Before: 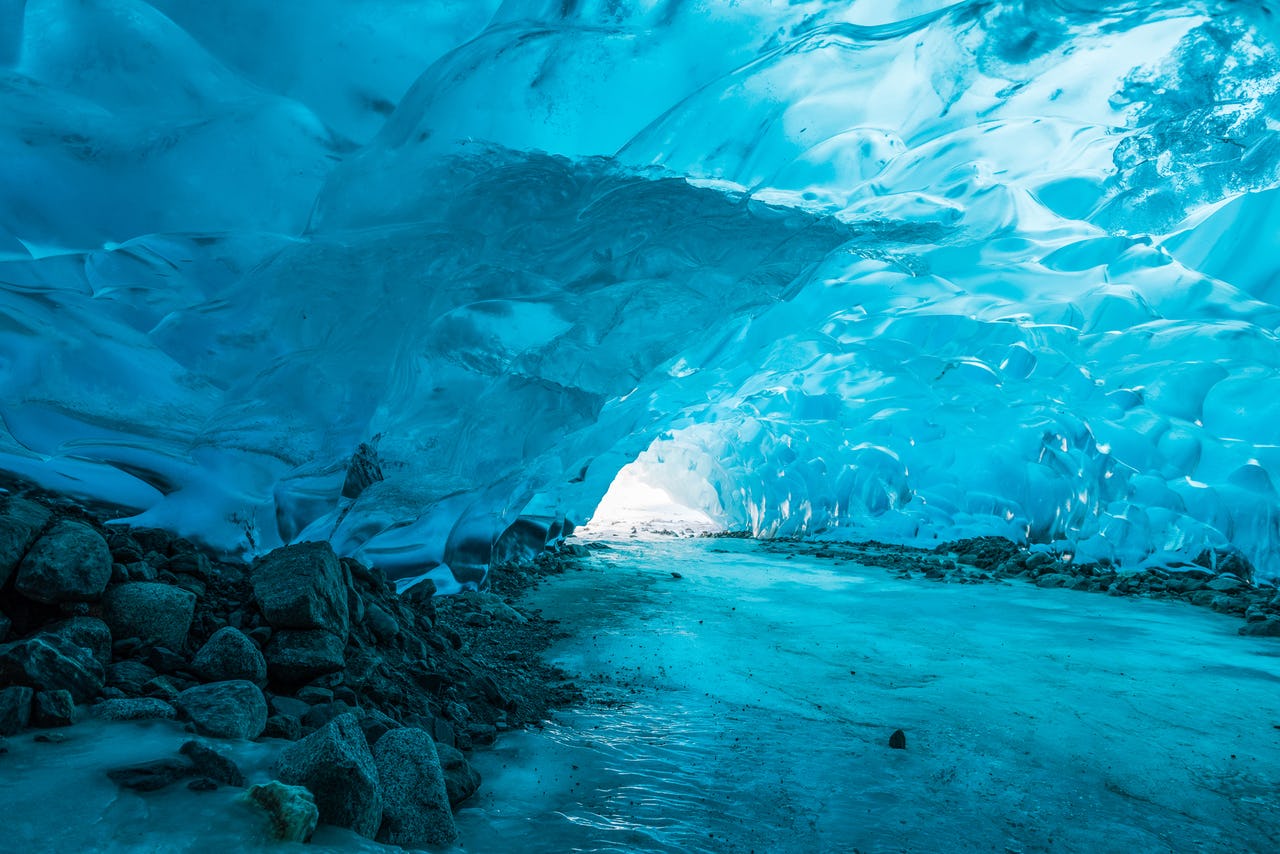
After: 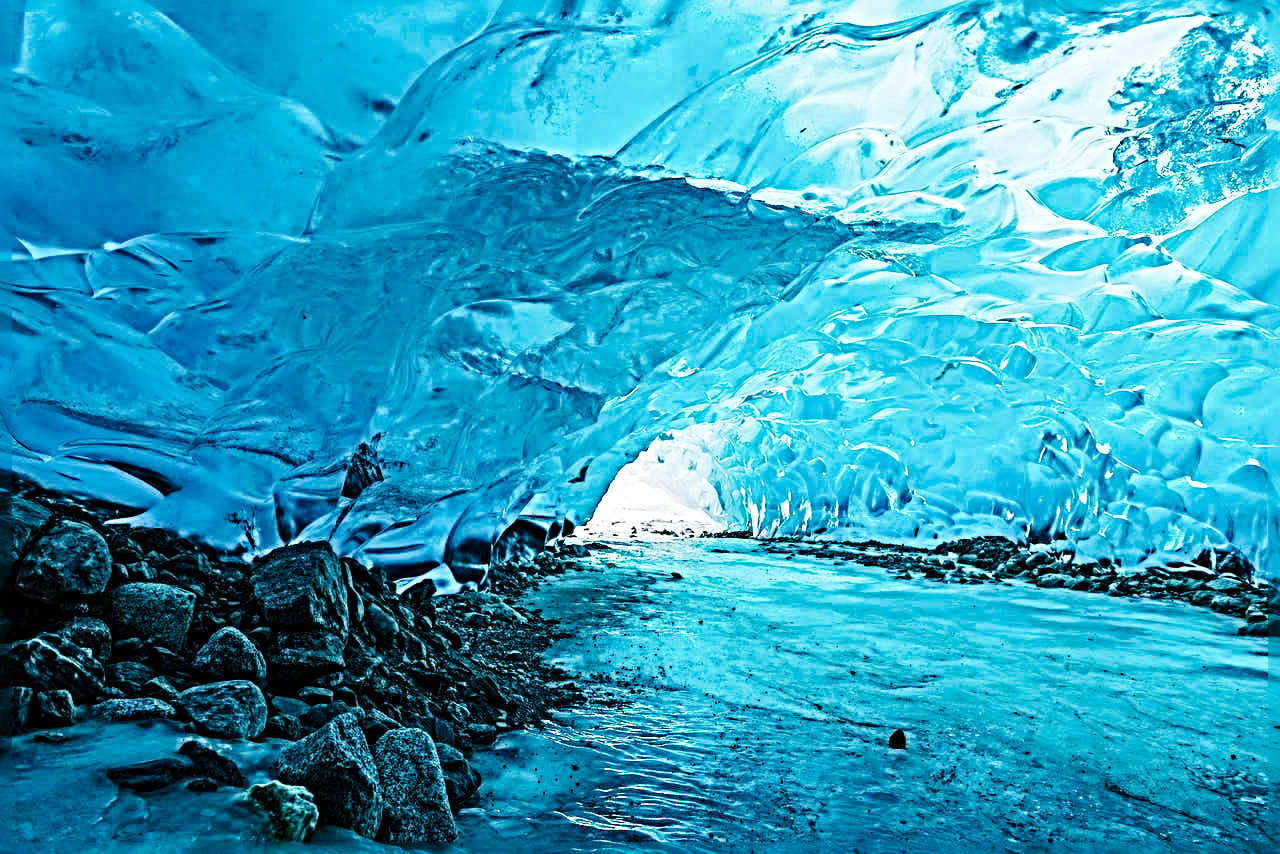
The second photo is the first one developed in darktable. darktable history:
base curve: curves: ch0 [(0, 0) (0.036, 0.025) (0.121, 0.166) (0.206, 0.329) (0.605, 0.79) (1, 1)], preserve colors none
sharpen: radius 6.3, amount 1.8, threshold 0
